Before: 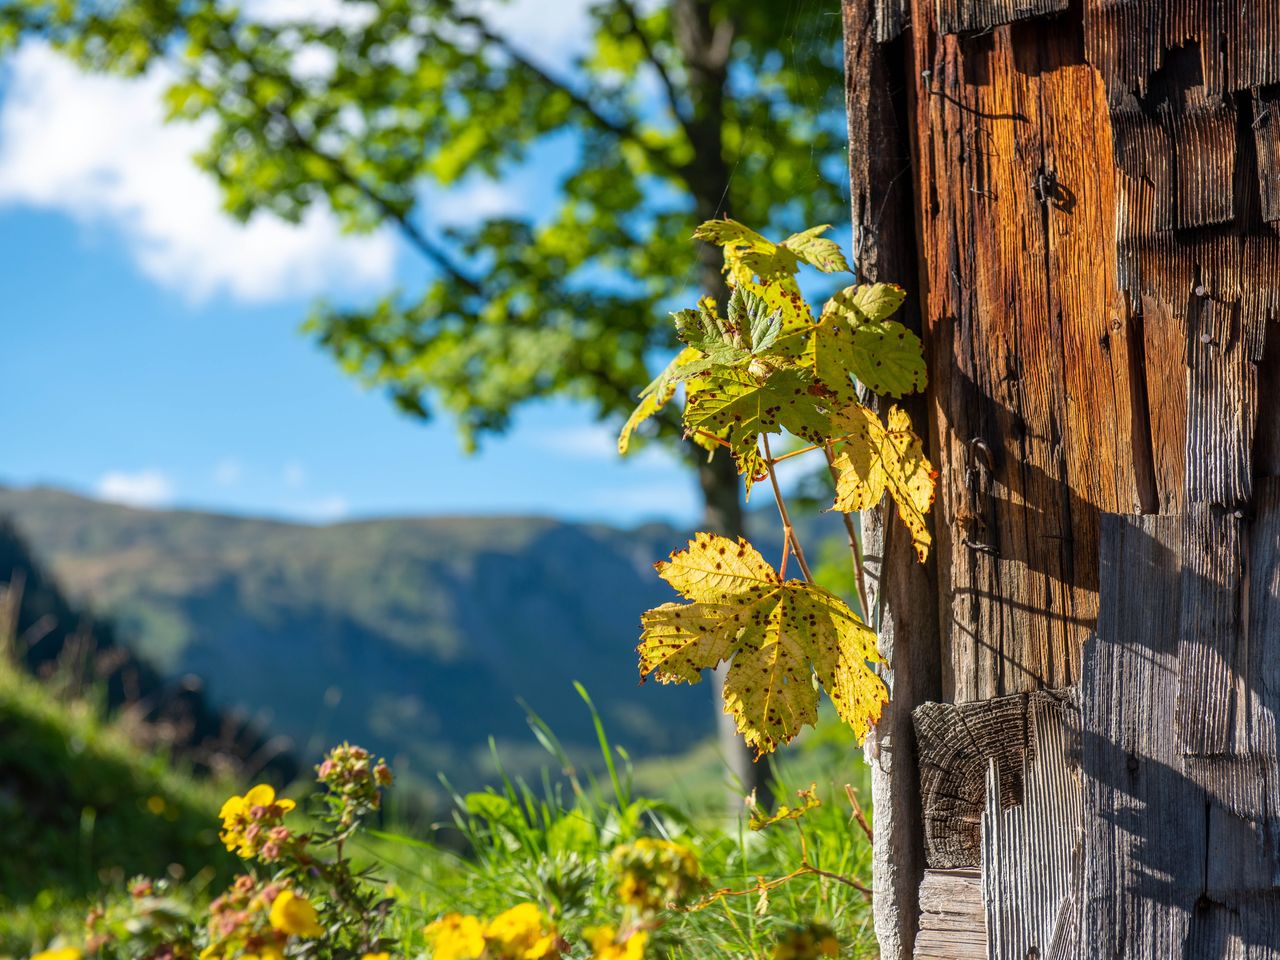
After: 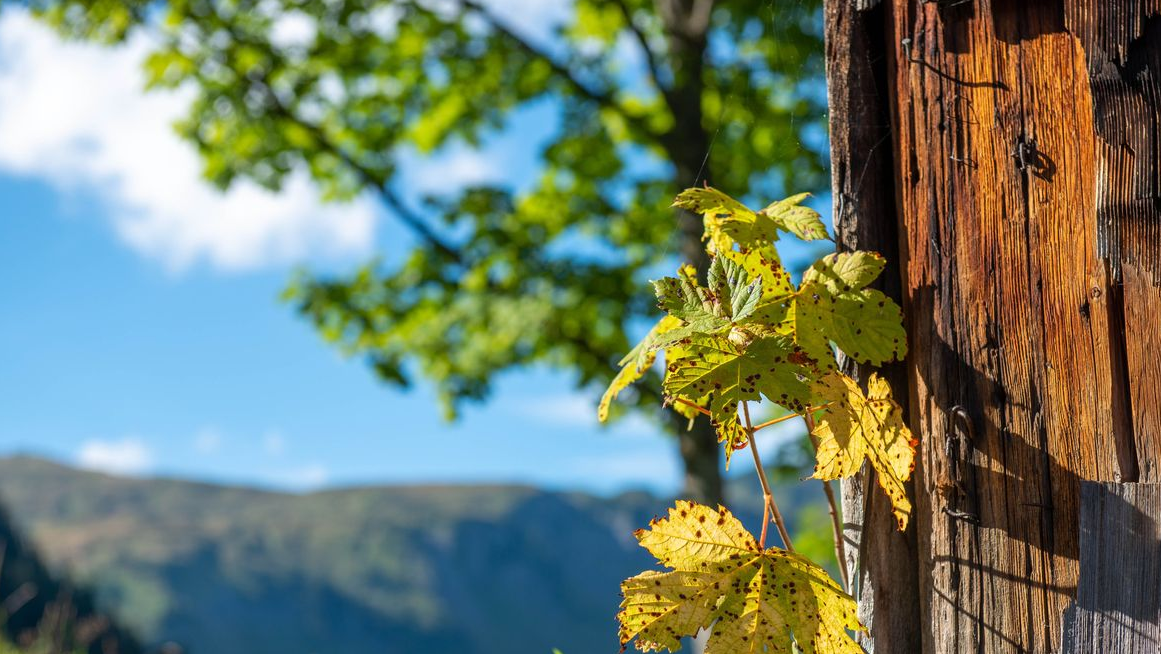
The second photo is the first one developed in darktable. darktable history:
crop: left 1.6%, top 3.392%, right 7.69%, bottom 28.481%
